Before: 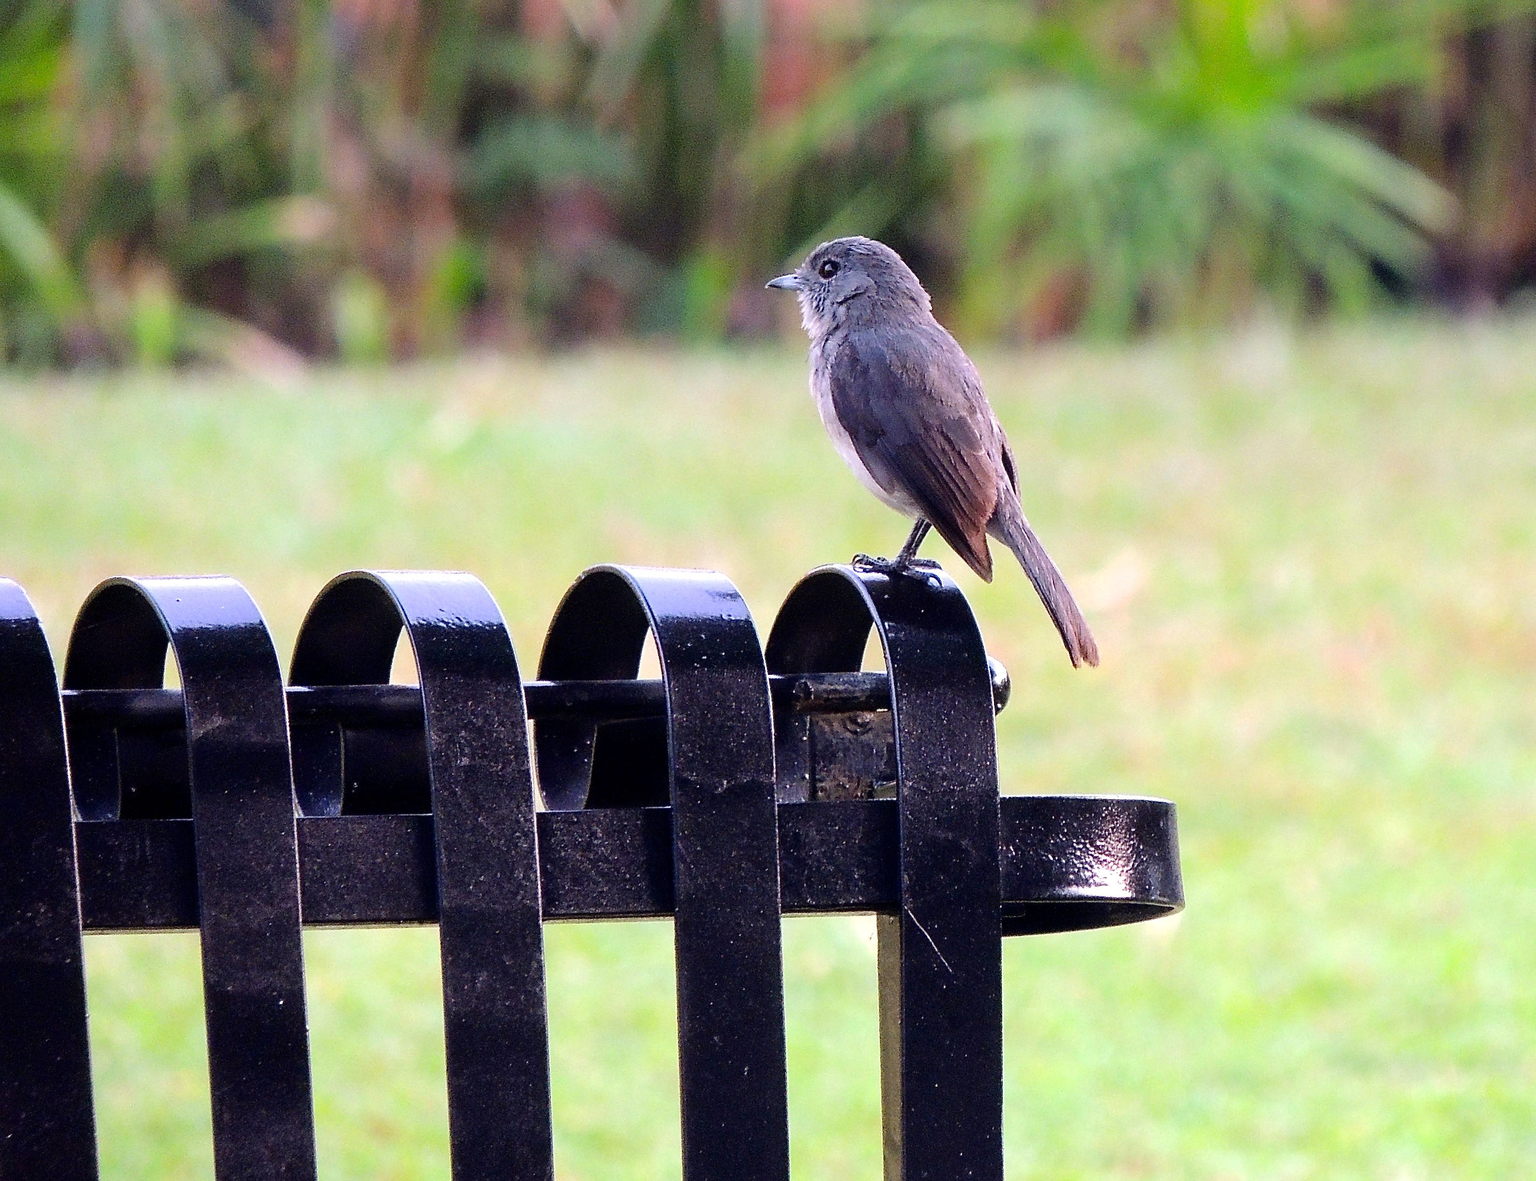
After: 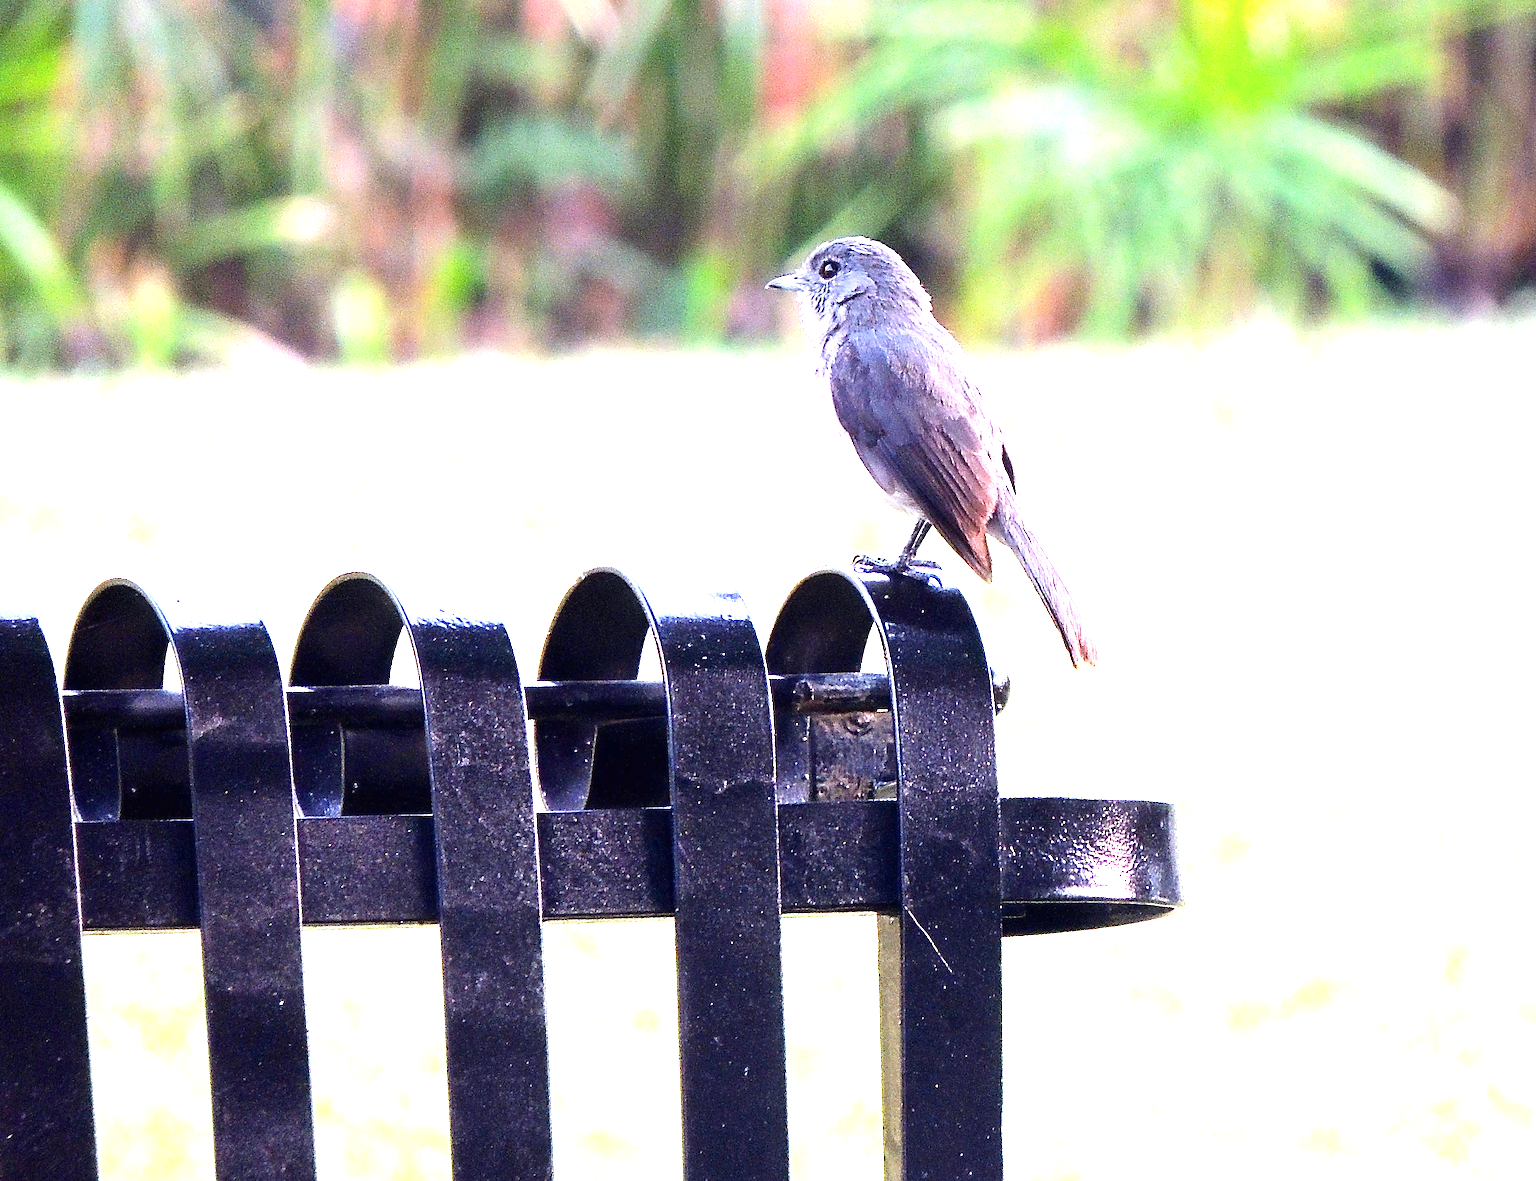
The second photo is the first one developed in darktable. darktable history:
color calibration: x 0.355, y 0.368, temperature 4682.1 K
exposure: black level correction 0, exposure 1.564 EV, compensate highlight preservation false
